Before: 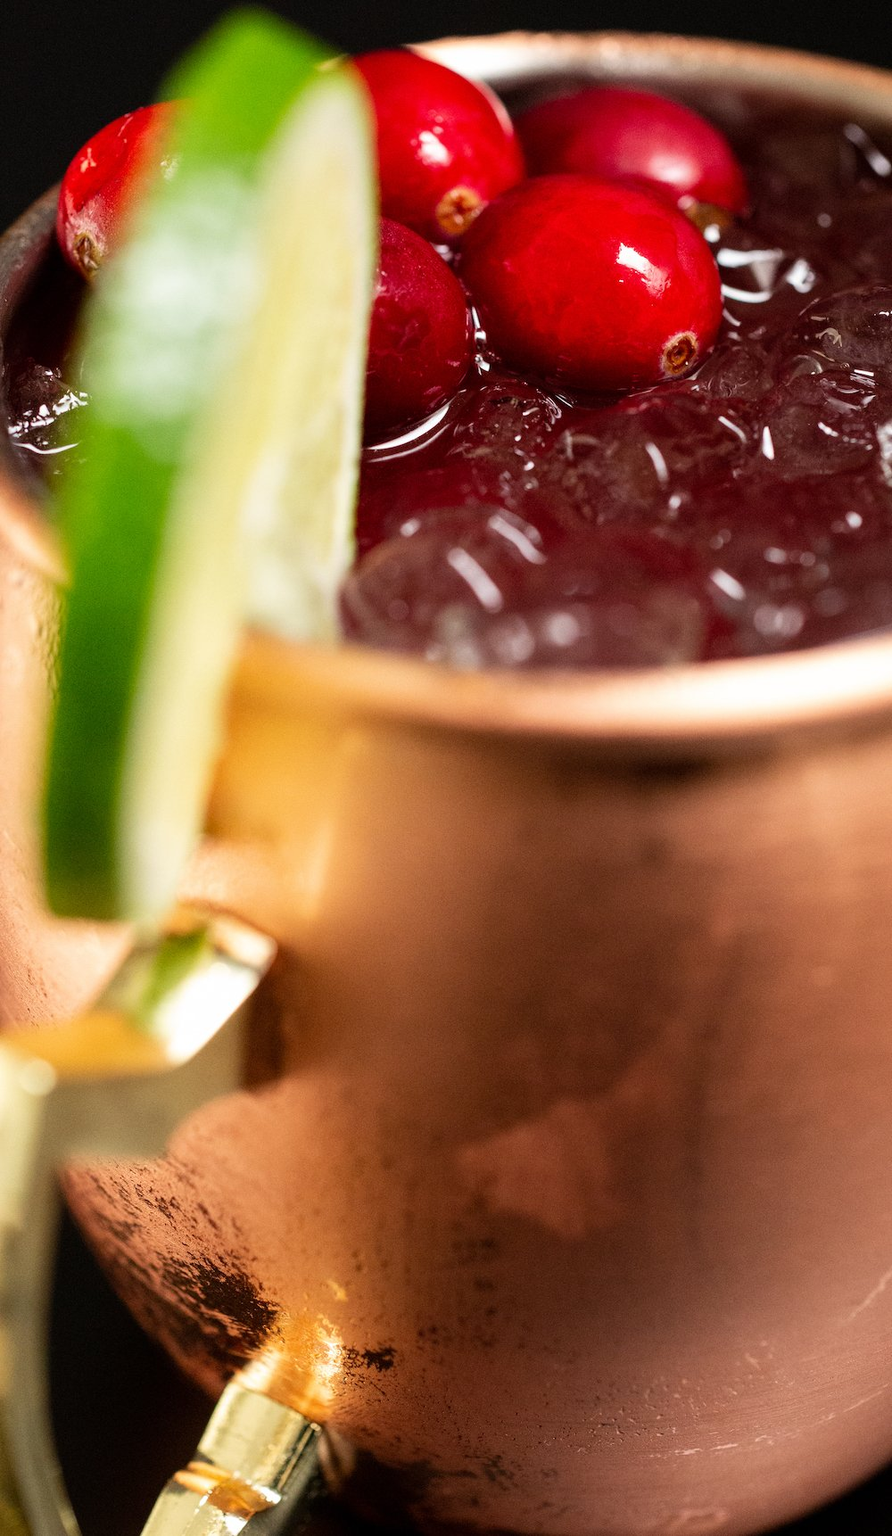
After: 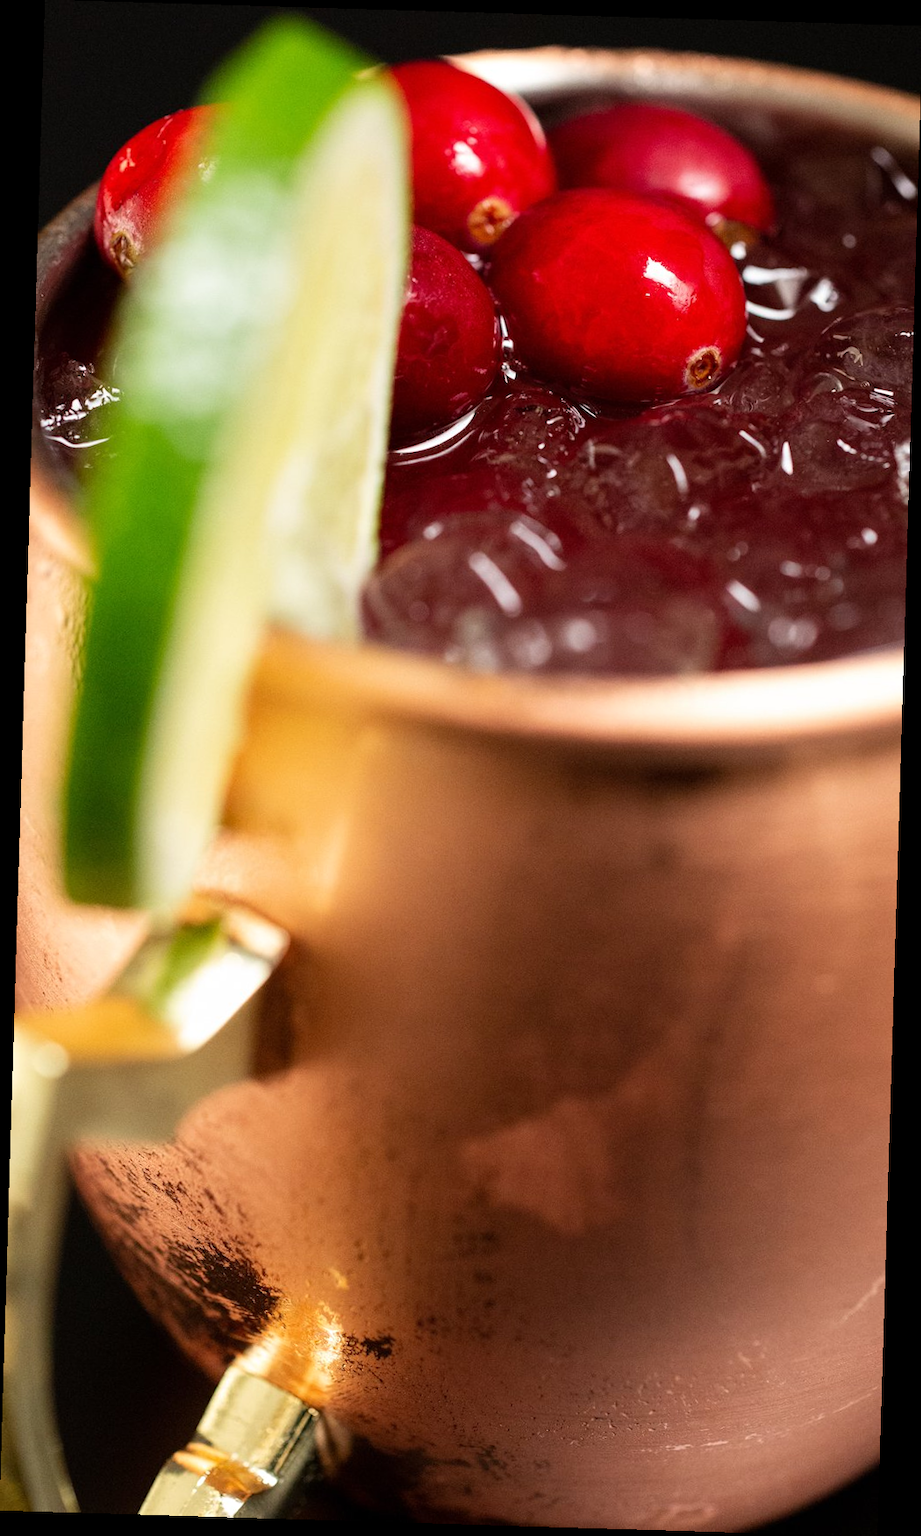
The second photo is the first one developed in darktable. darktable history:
rotate and perspective: rotation 1.72°, automatic cropping off
tone equalizer: on, module defaults
